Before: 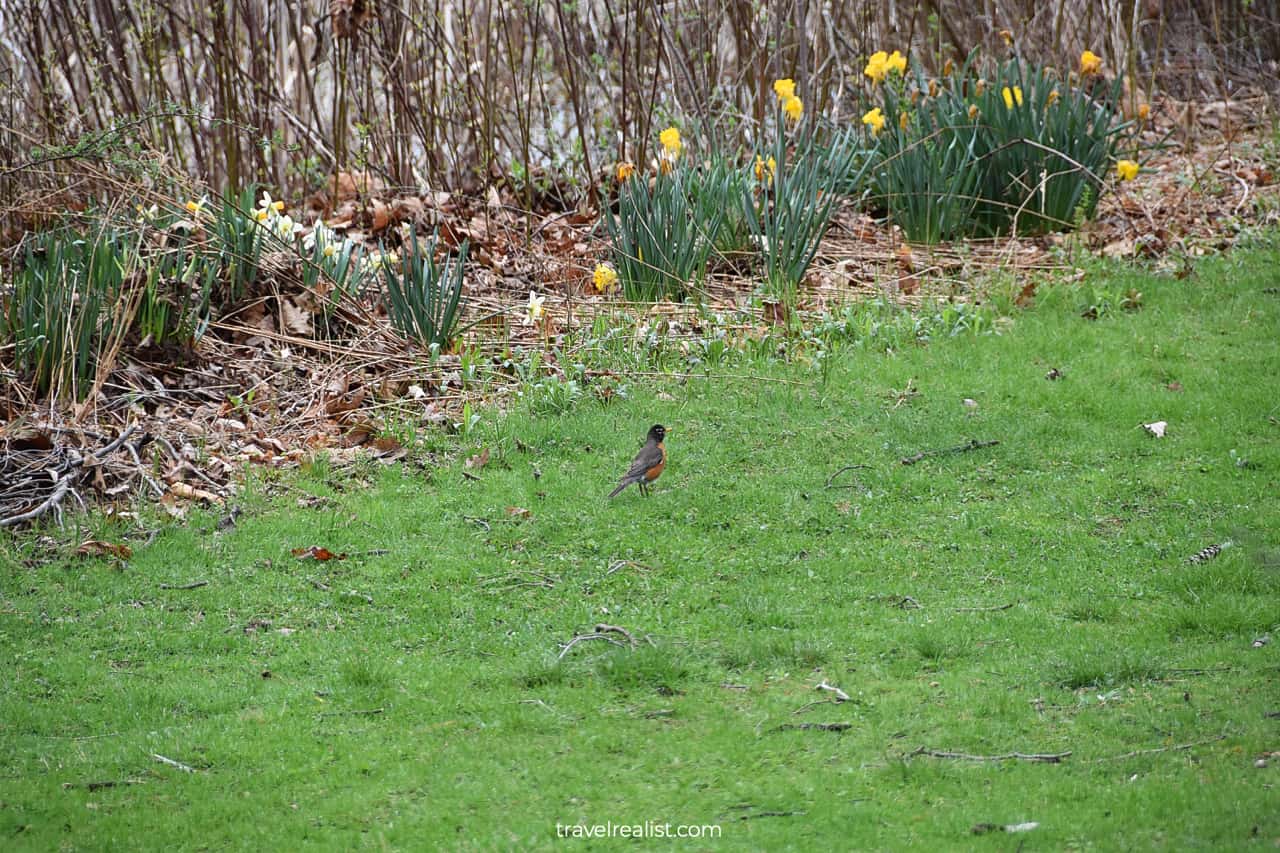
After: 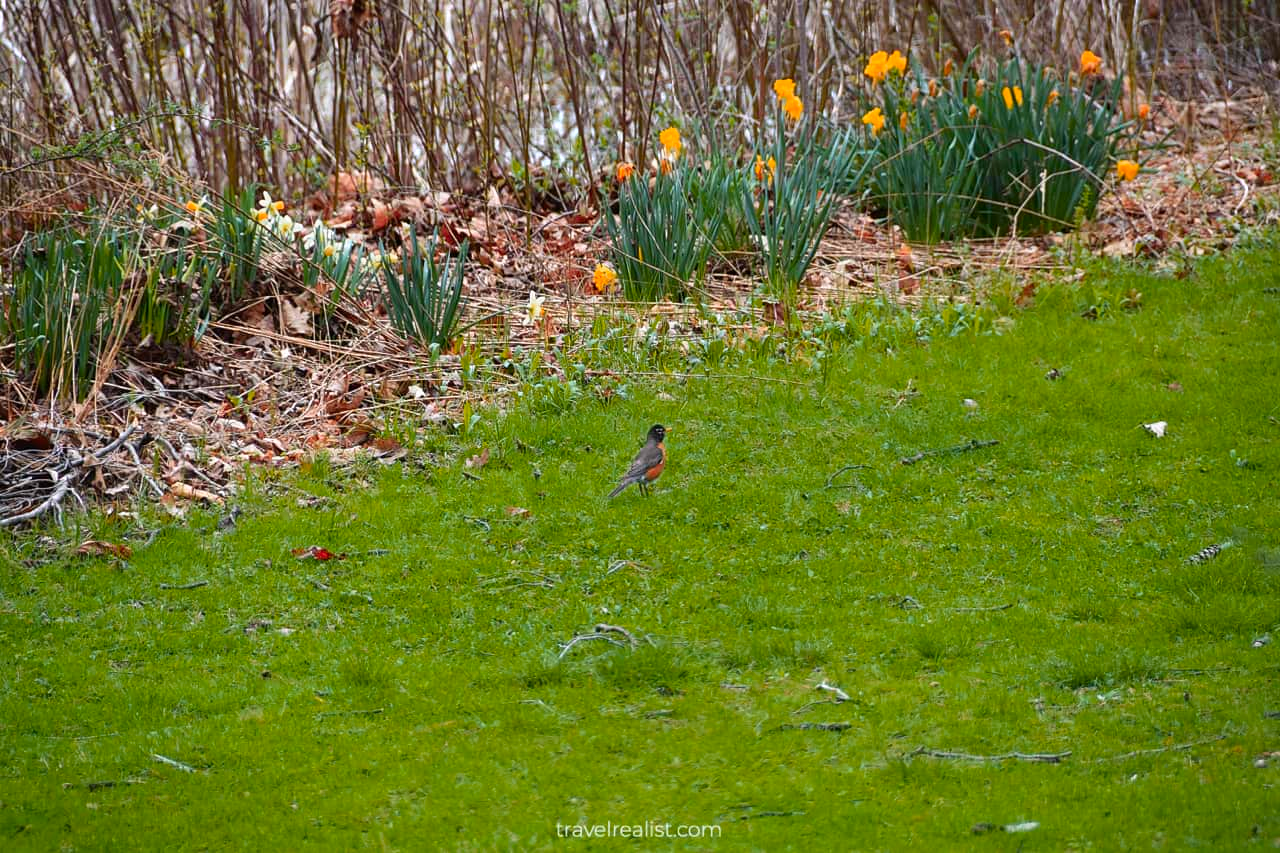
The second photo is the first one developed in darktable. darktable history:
color zones: curves: ch0 [(0.473, 0.374) (0.742, 0.784)]; ch1 [(0.354, 0.737) (0.742, 0.705)]; ch2 [(0.318, 0.421) (0.758, 0.532)]
